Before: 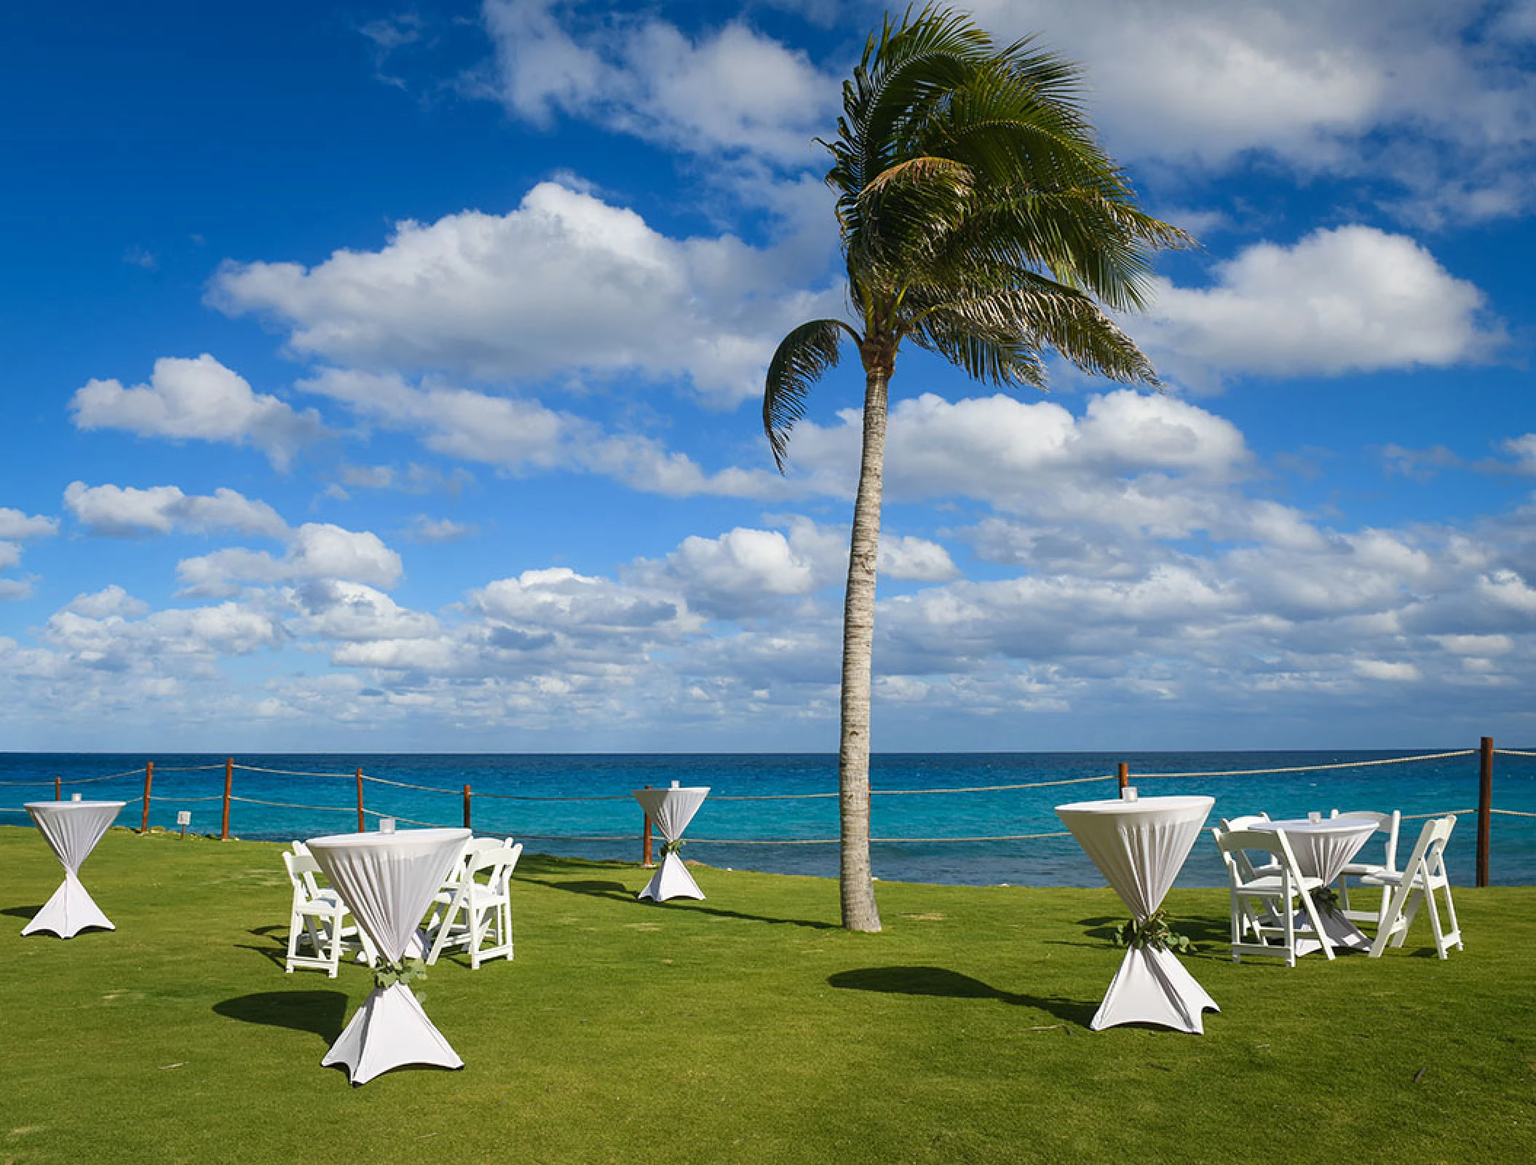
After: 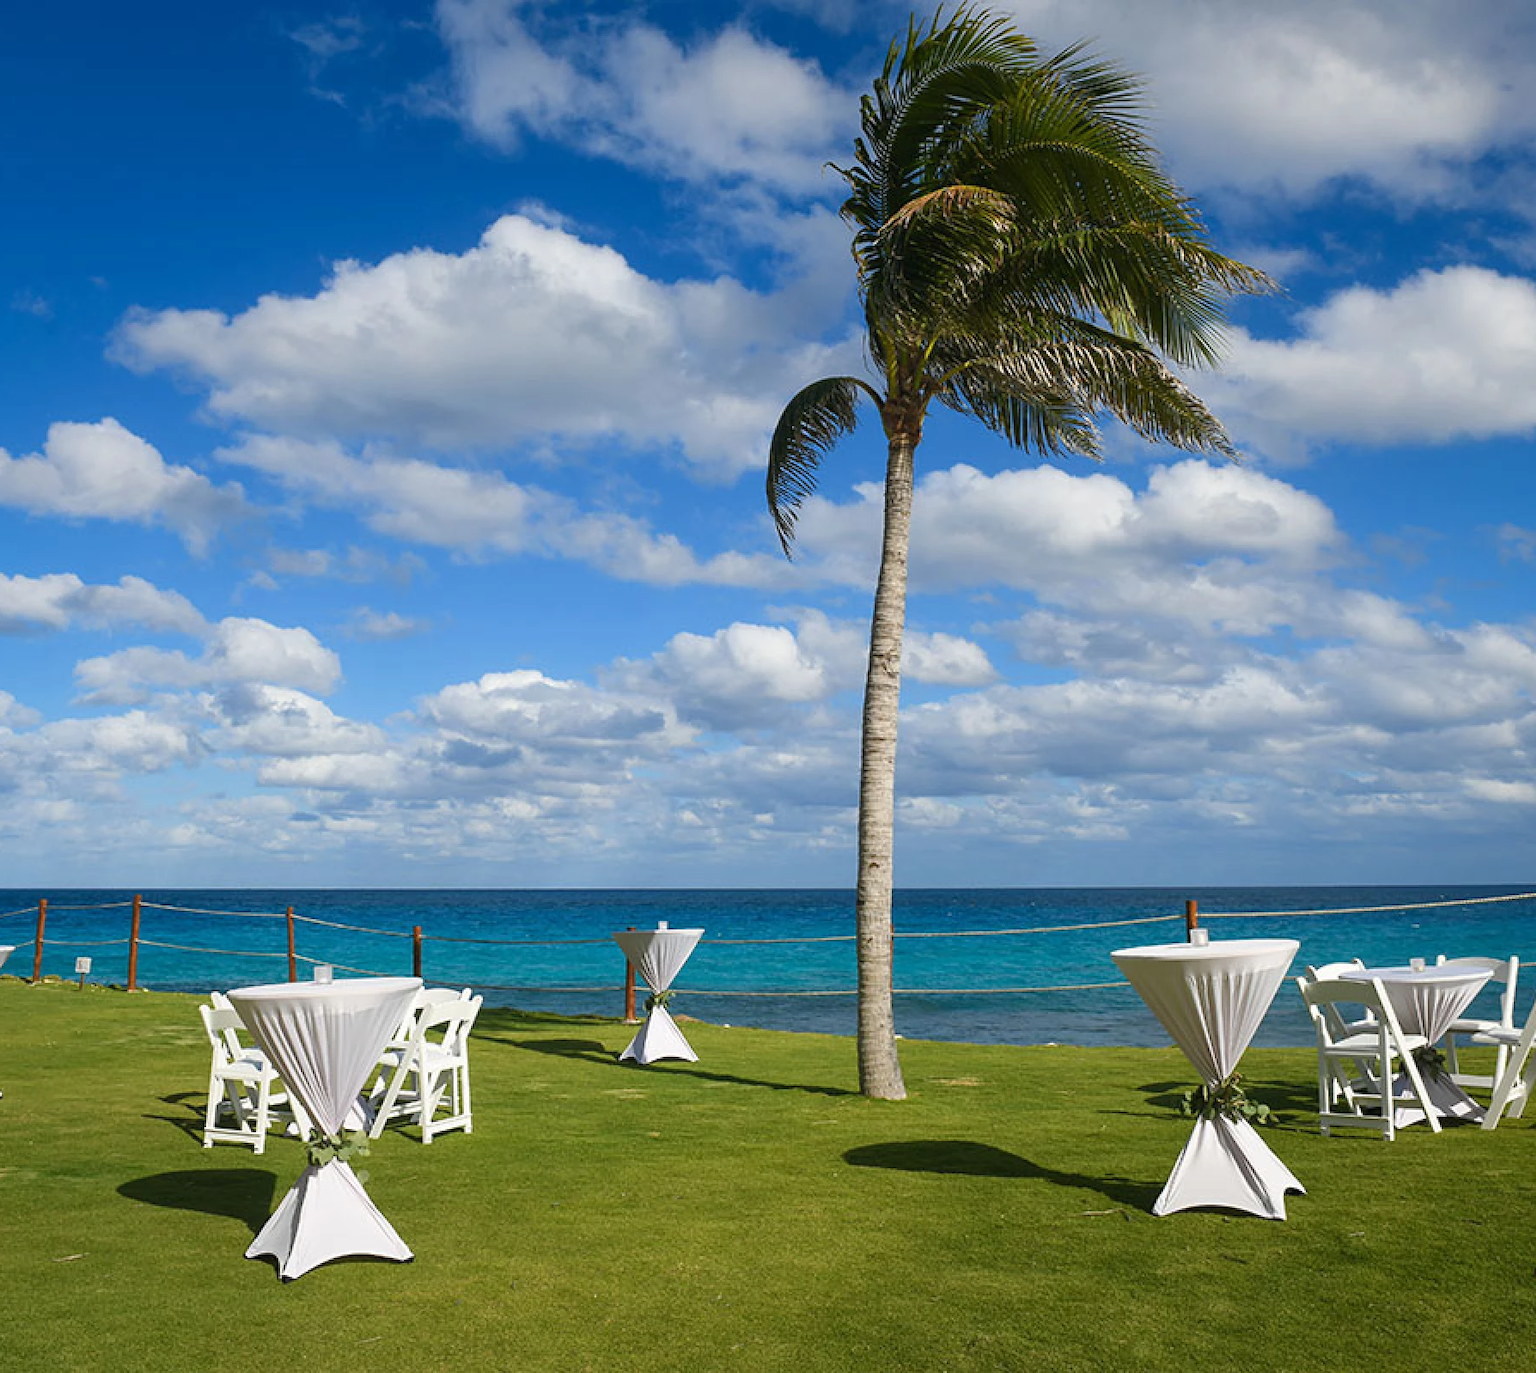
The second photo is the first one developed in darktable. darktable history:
crop: left 7.397%, right 7.827%
